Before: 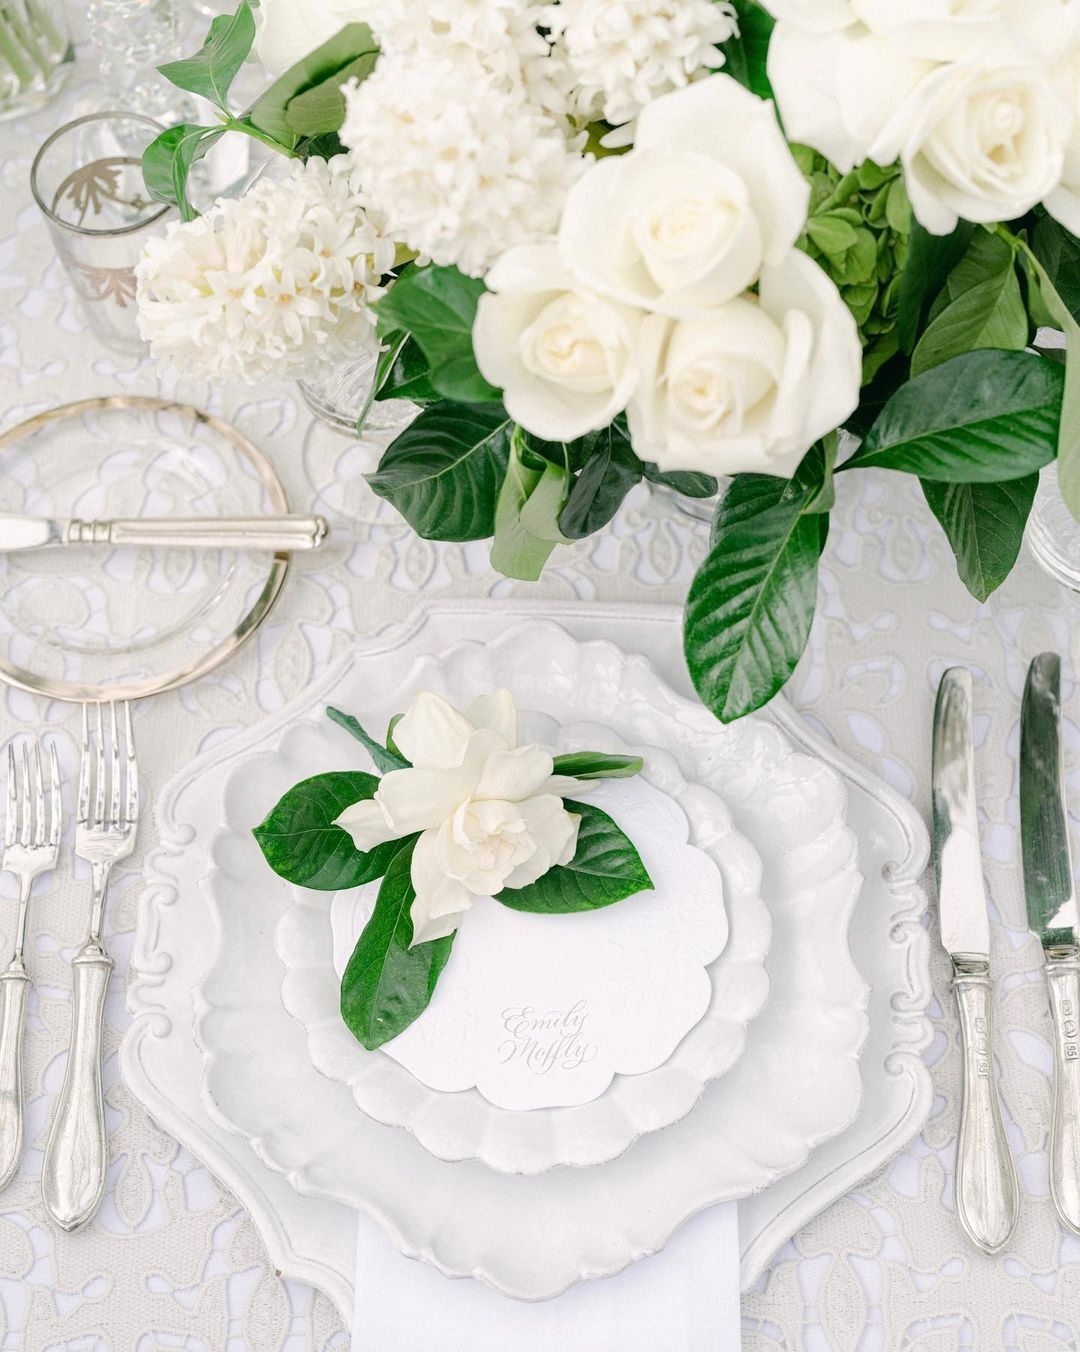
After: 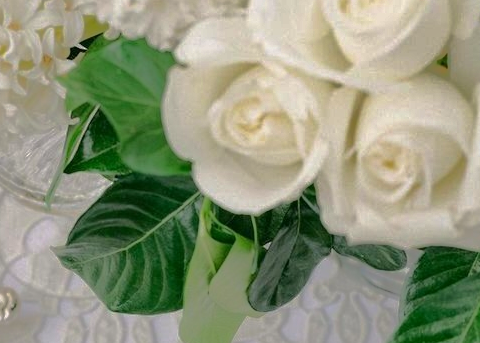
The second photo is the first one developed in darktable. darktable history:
crop: left 28.863%, top 16.849%, right 26.68%, bottom 57.737%
shadows and highlights: shadows -18.88, highlights -73.33
